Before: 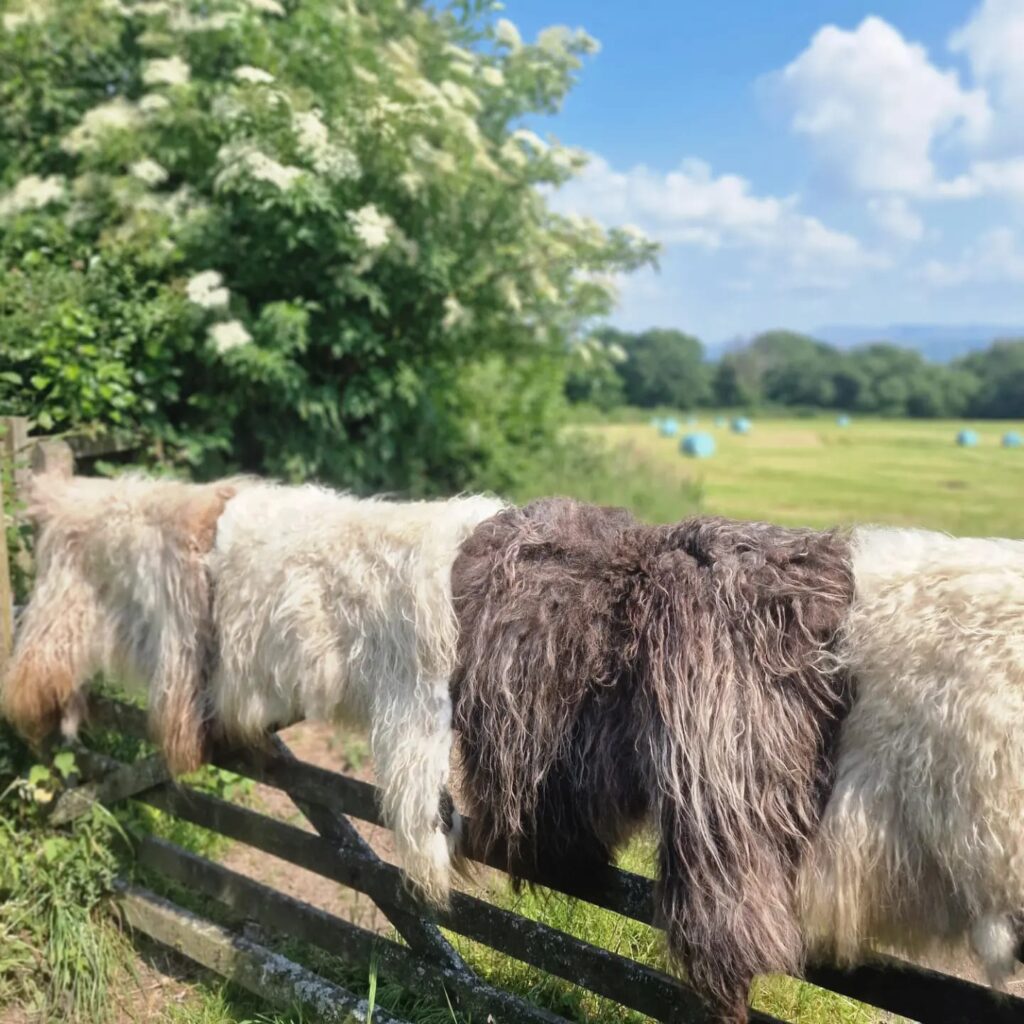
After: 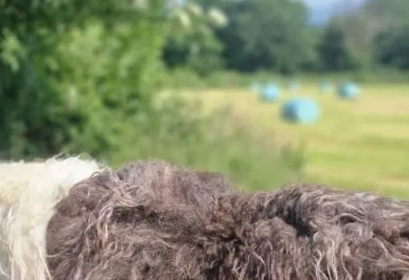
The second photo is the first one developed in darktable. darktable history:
crop: left 31.751%, top 32.172%, right 27.8%, bottom 35.83%
rotate and perspective: rotation 1.69°, lens shift (vertical) -0.023, lens shift (horizontal) -0.291, crop left 0.025, crop right 0.988, crop top 0.092, crop bottom 0.842
